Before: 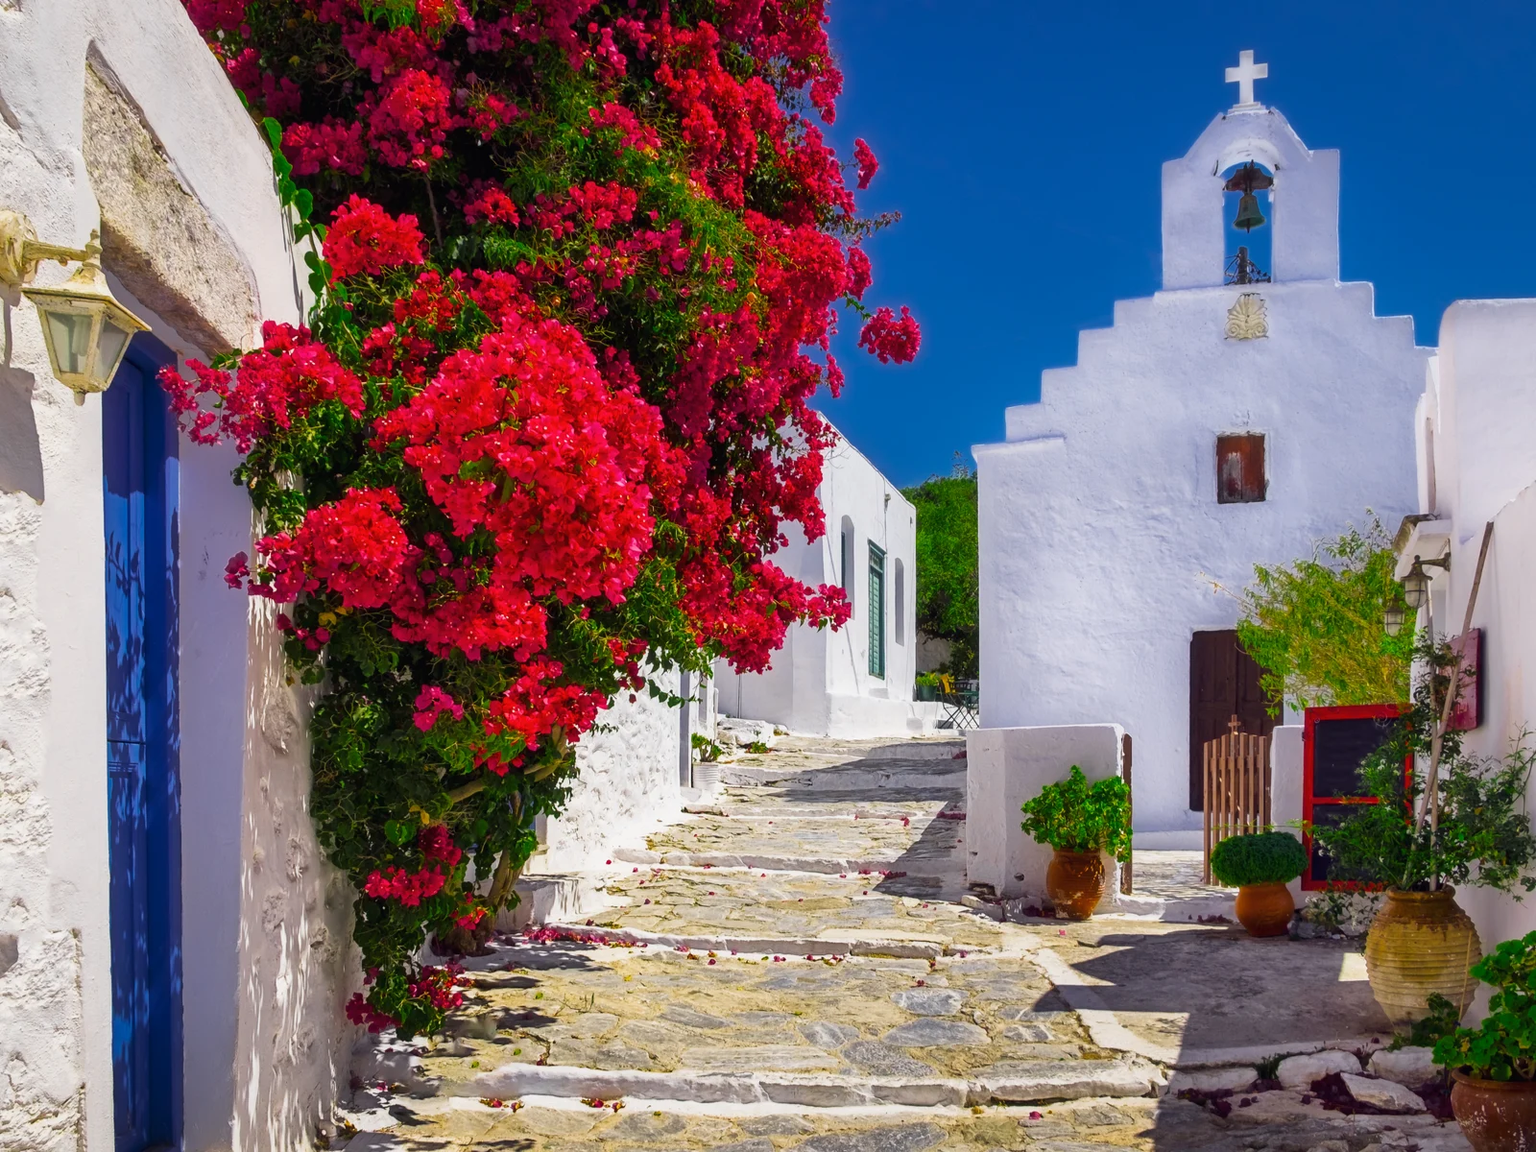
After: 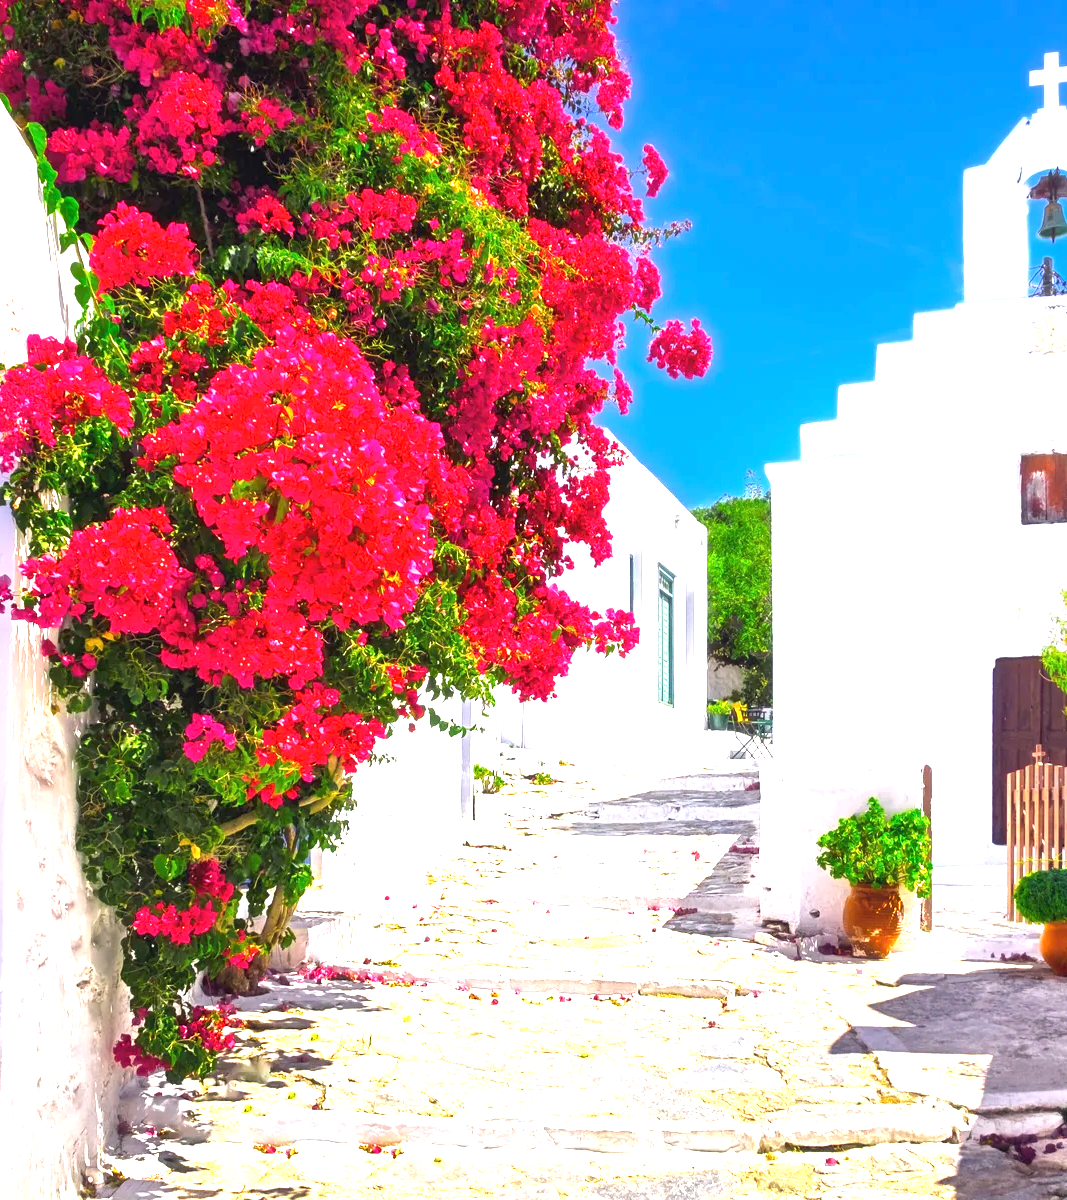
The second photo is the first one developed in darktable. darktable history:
exposure: black level correction 0, exposure 2.088 EV, compensate exposure bias true, compensate highlight preservation false
crop and rotate: left 15.446%, right 17.836%
